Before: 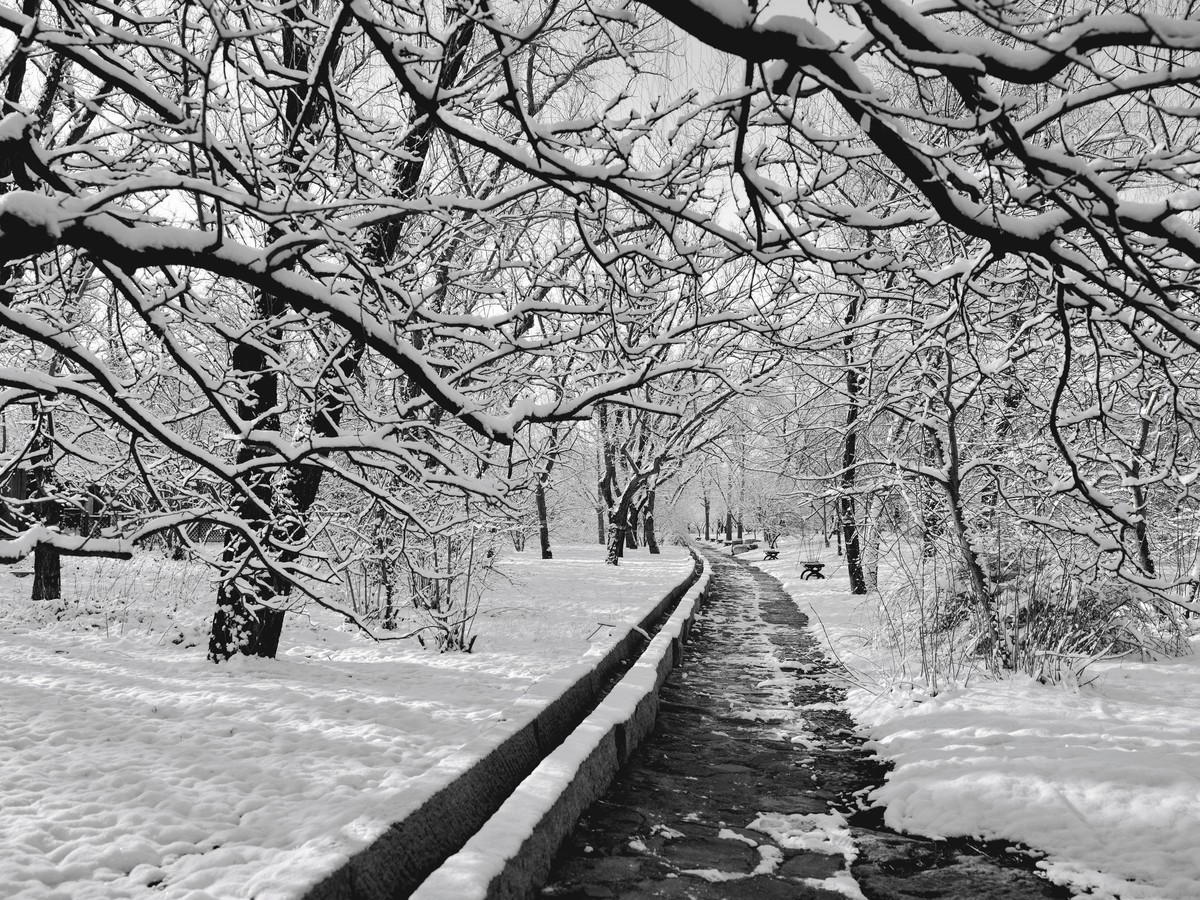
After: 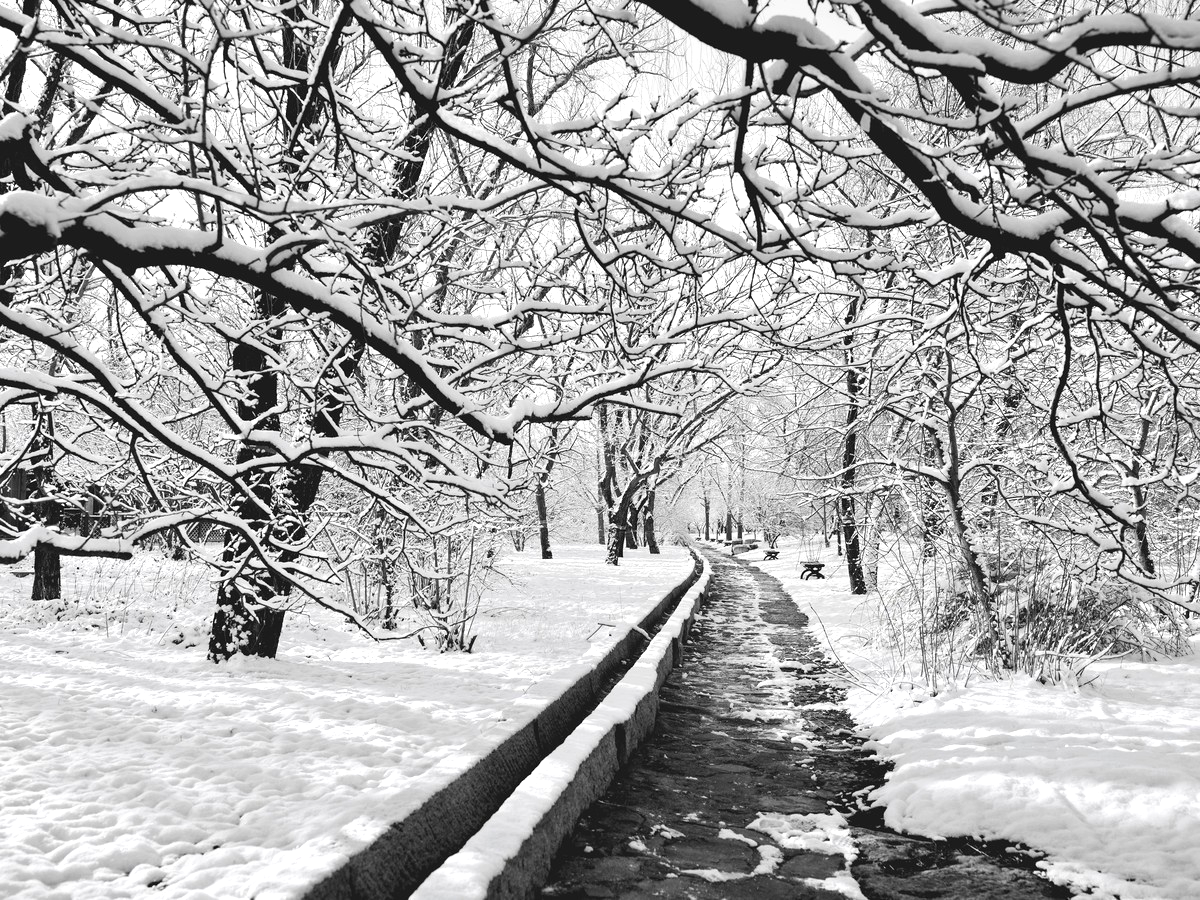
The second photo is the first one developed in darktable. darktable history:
exposure: black level correction 0, exposure 0.599 EV, compensate exposure bias true, compensate highlight preservation false
